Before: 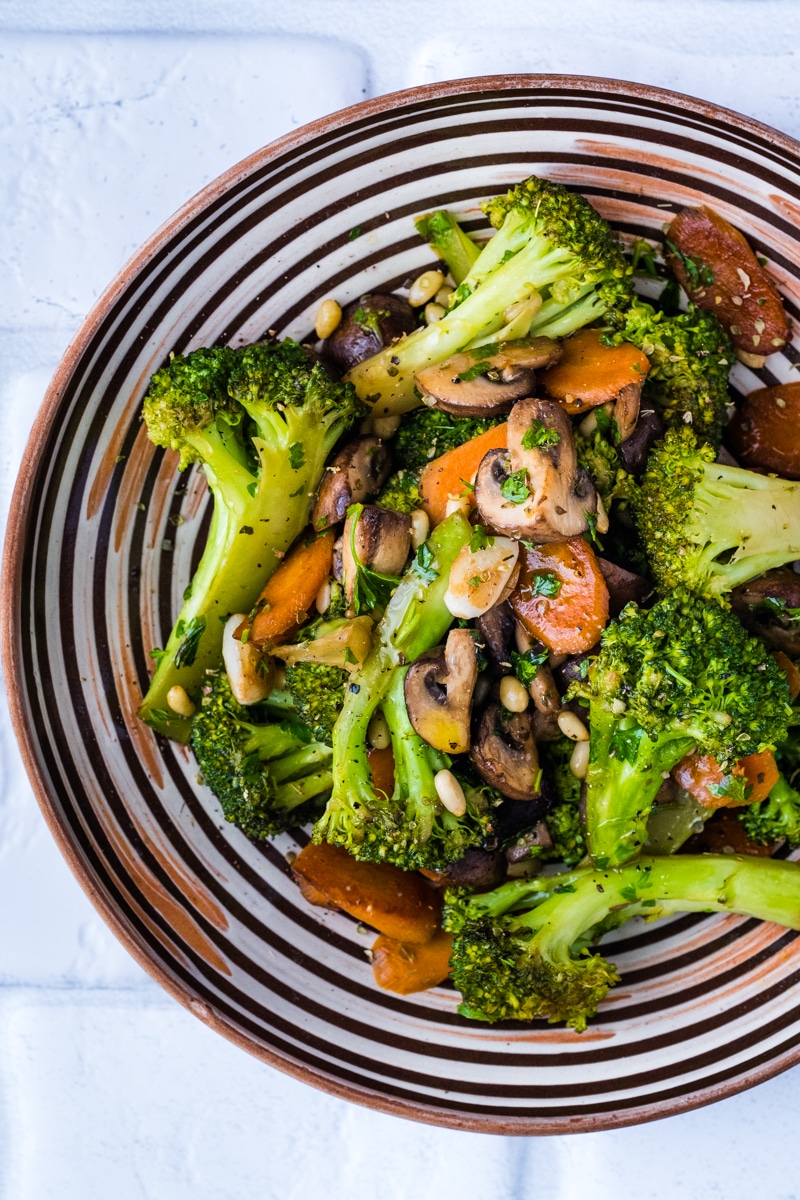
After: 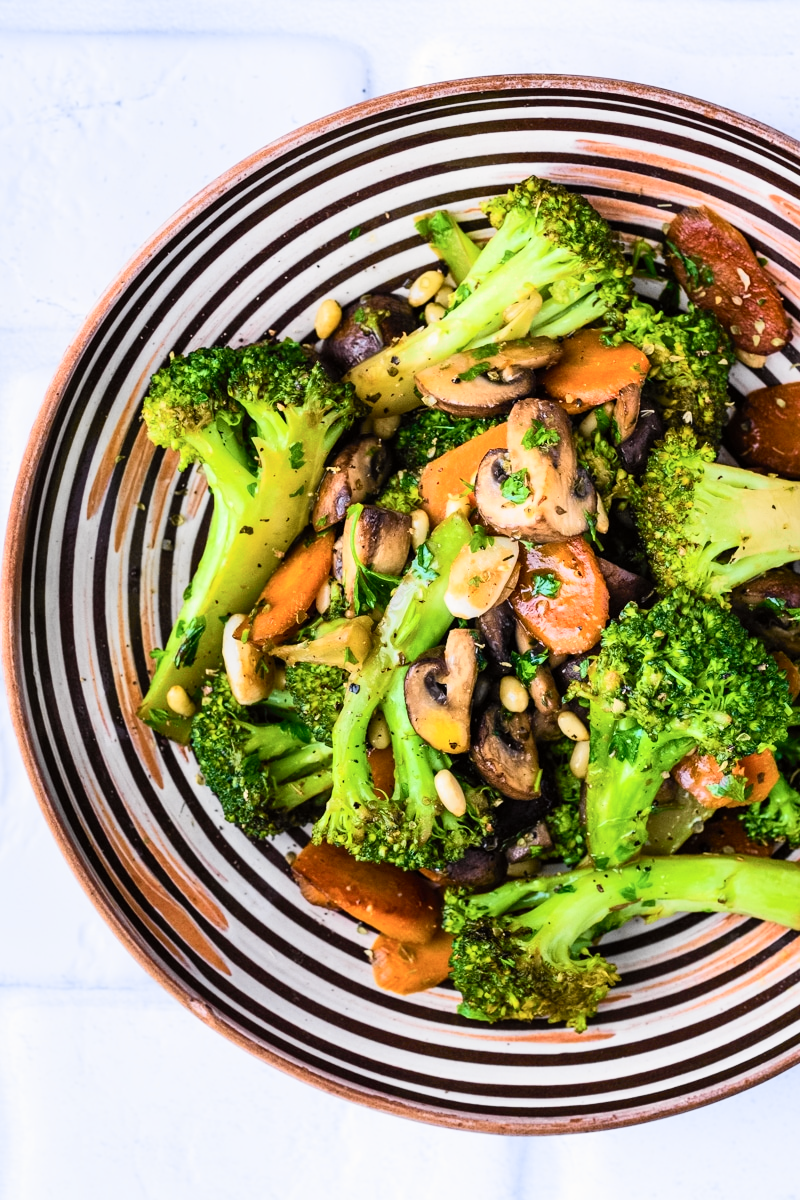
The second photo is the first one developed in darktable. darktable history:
tone curve: curves: ch0 [(0, 0) (0.055, 0.057) (0.258, 0.307) (0.434, 0.543) (0.517, 0.657) (0.745, 0.874) (1, 1)]; ch1 [(0, 0) (0.346, 0.307) (0.418, 0.383) (0.46, 0.439) (0.482, 0.493) (0.502, 0.503) (0.517, 0.514) (0.55, 0.561) (0.588, 0.603) (0.646, 0.688) (1, 1)]; ch2 [(0, 0) (0.346, 0.34) (0.431, 0.45) (0.485, 0.499) (0.5, 0.503) (0.527, 0.525) (0.545, 0.562) (0.679, 0.706) (1, 1)], color space Lab, independent channels, preserve colors none
